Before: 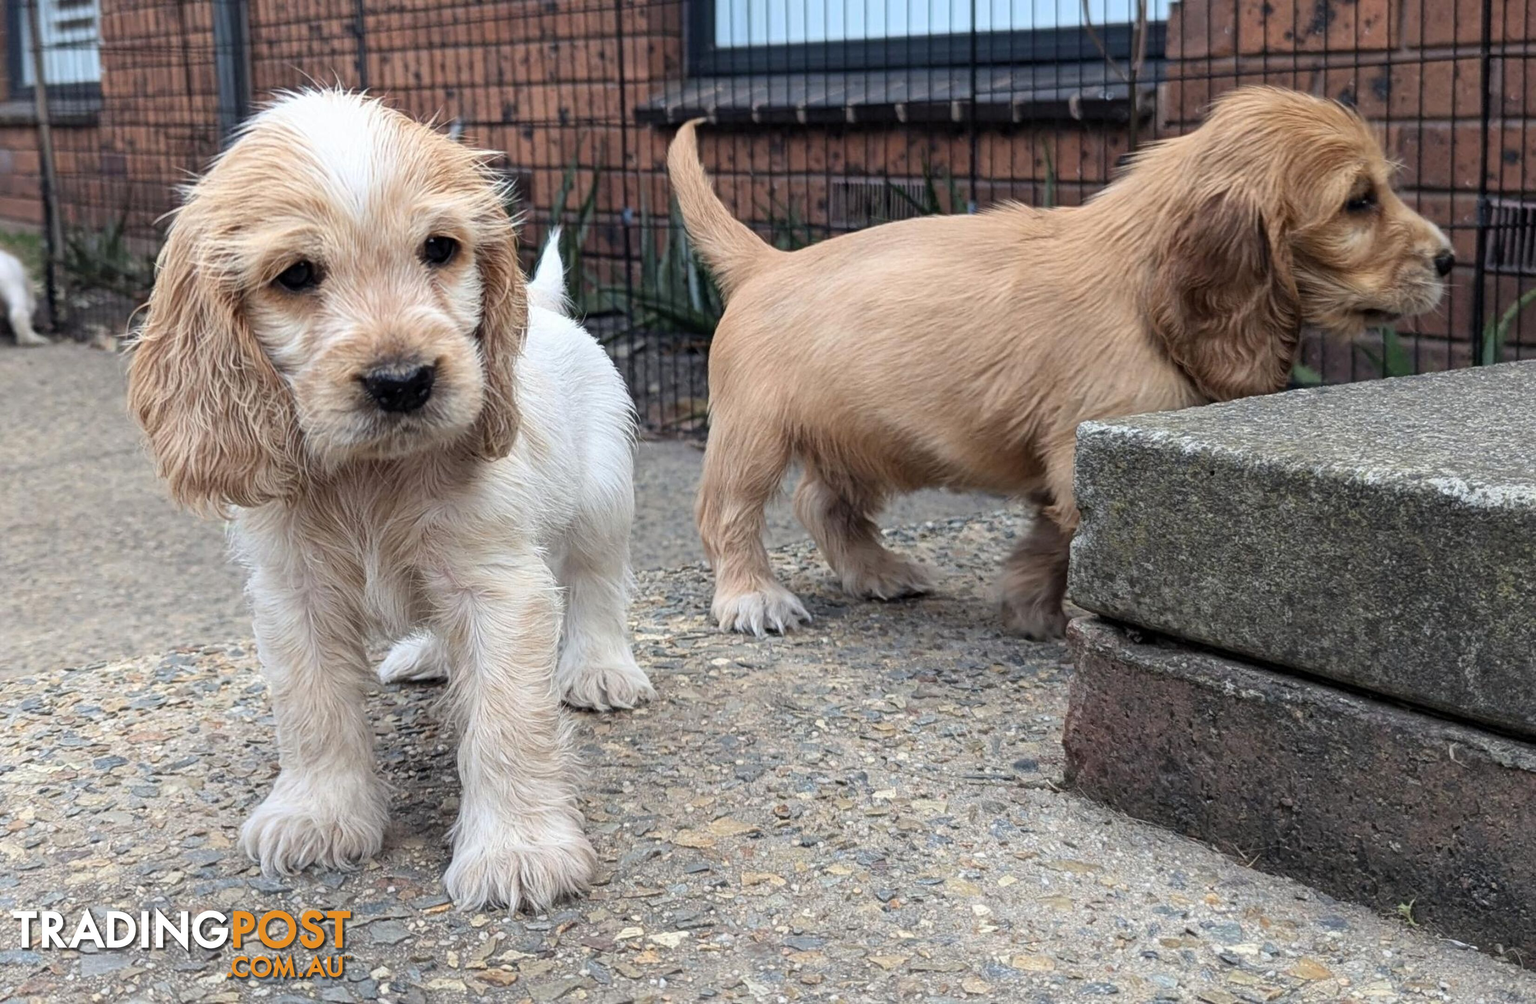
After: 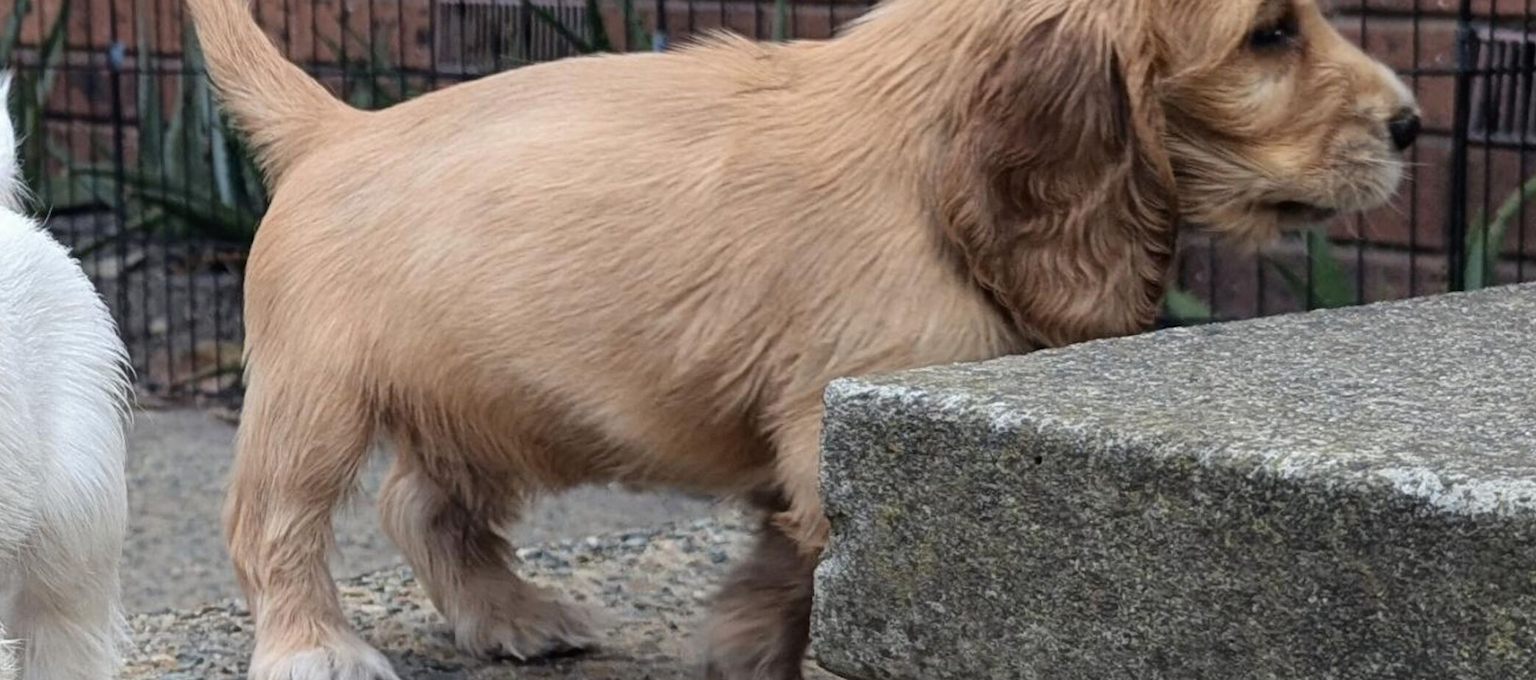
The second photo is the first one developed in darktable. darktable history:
crop: left 36.05%, top 18.088%, right 0.482%, bottom 38.916%
tone curve: curves: ch0 [(0, 0) (0.003, 0.013) (0.011, 0.018) (0.025, 0.027) (0.044, 0.045) (0.069, 0.068) (0.1, 0.096) (0.136, 0.13) (0.177, 0.168) (0.224, 0.217) (0.277, 0.277) (0.335, 0.338) (0.399, 0.401) (0.468, 0.473) (0.543, 0.544) (0.623, 0.621) (0.709, 0.7) (0.801, 0.781) (0.898, 0.869) (1, 1)], color space Lab, independent channels, preserve colors none
